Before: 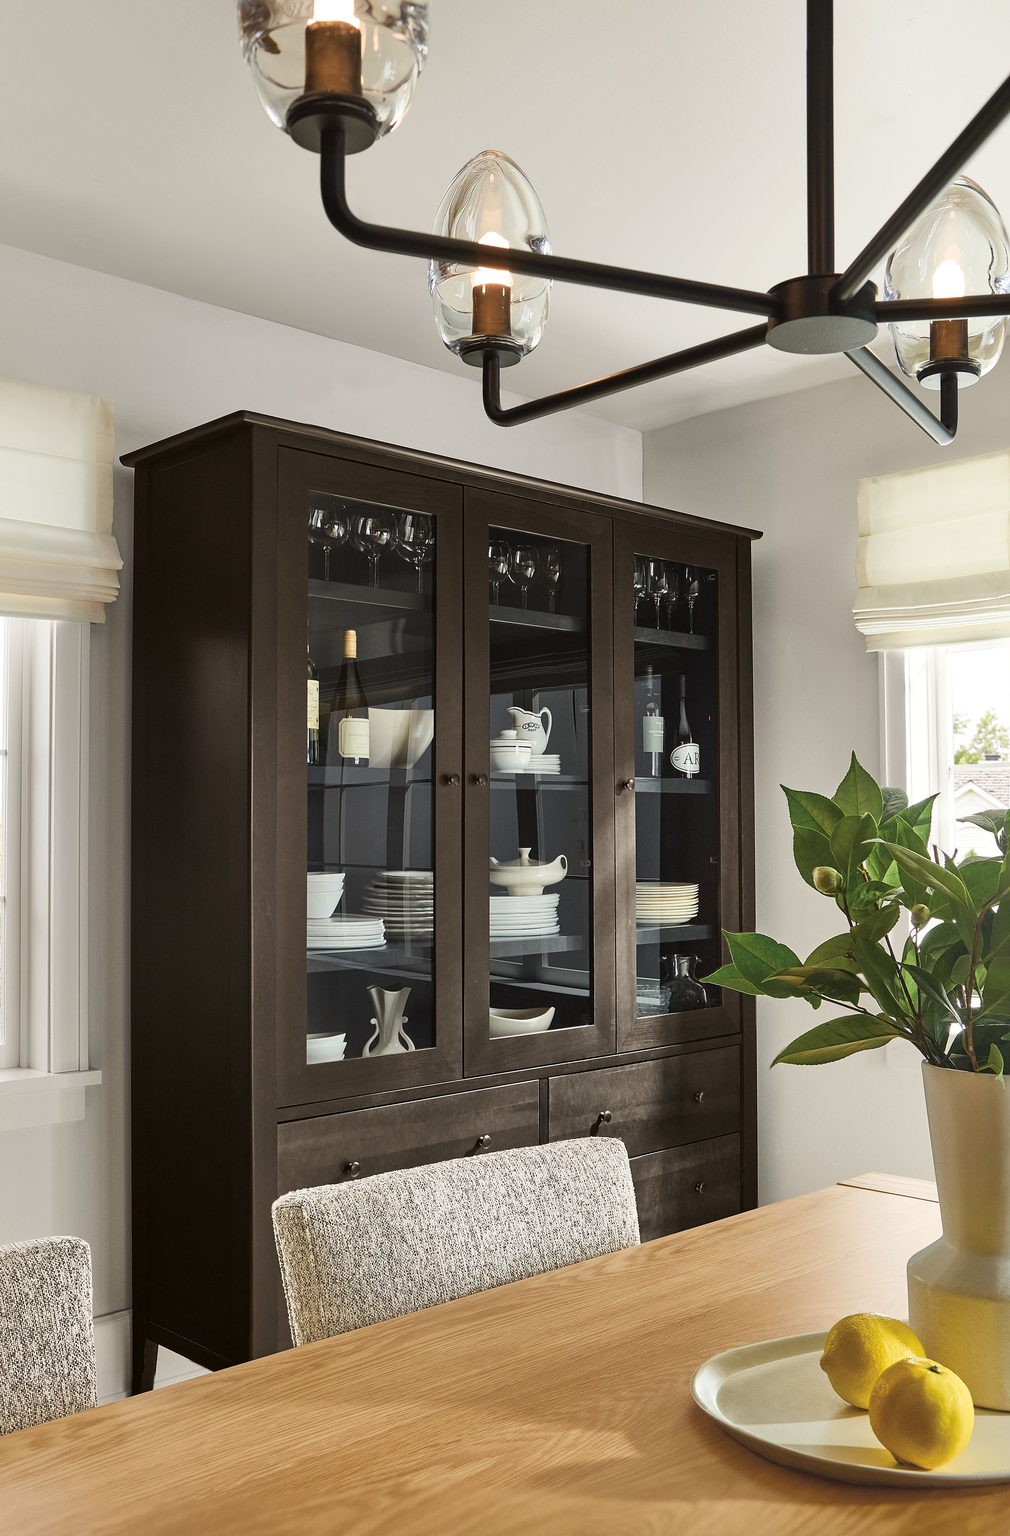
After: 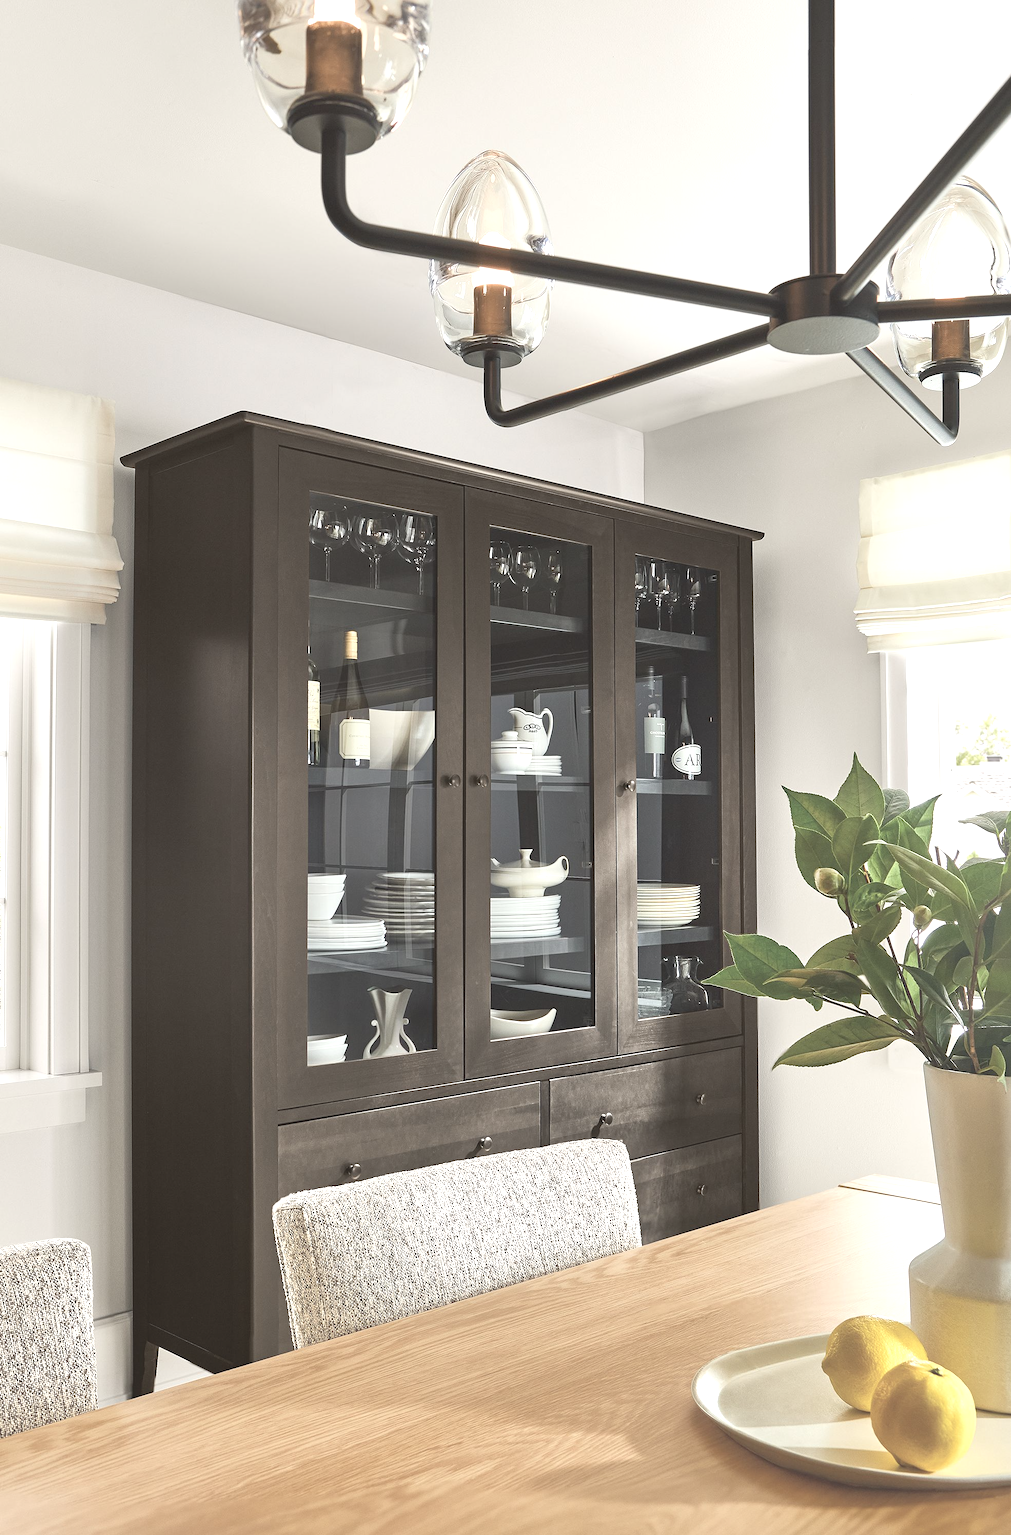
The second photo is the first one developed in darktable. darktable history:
contrast brightness saturation: contrast -0.26, saturation -0.43
exposure: exposure 1.2 EV, compensate highlight preservation false
crop: top 0.05%, bottom 0.098%
